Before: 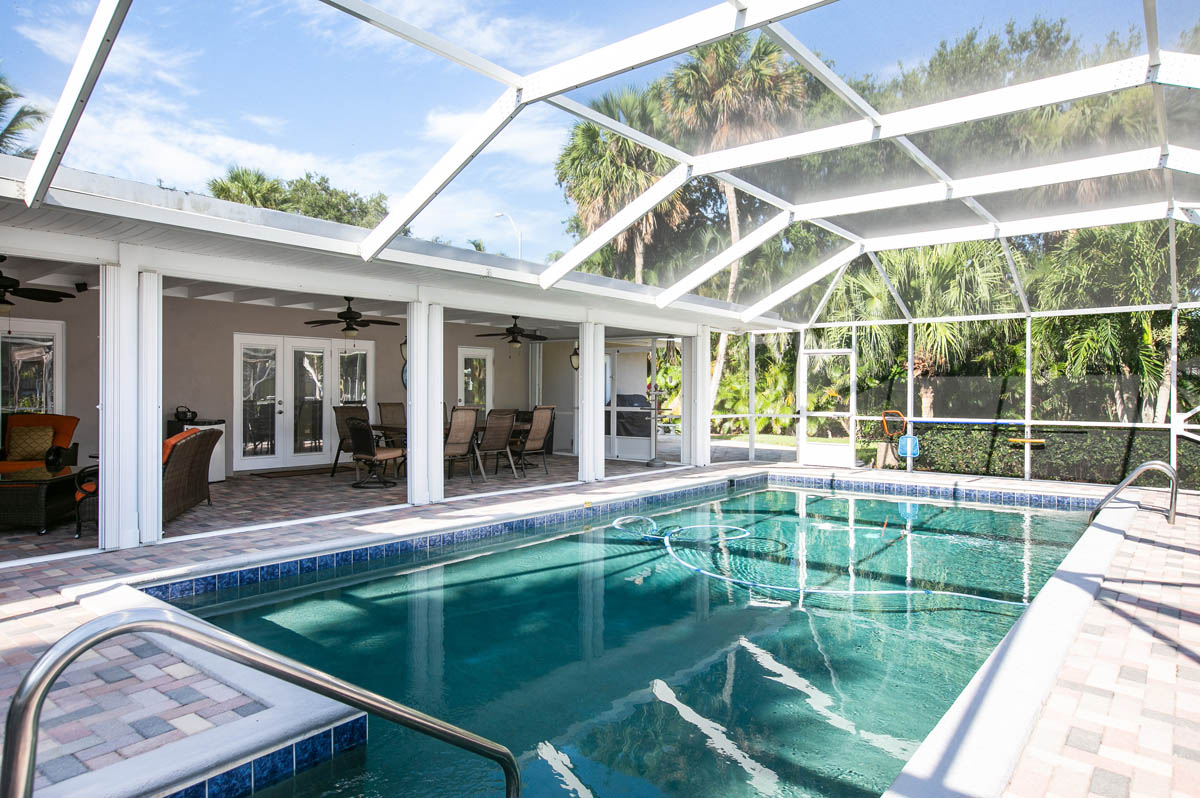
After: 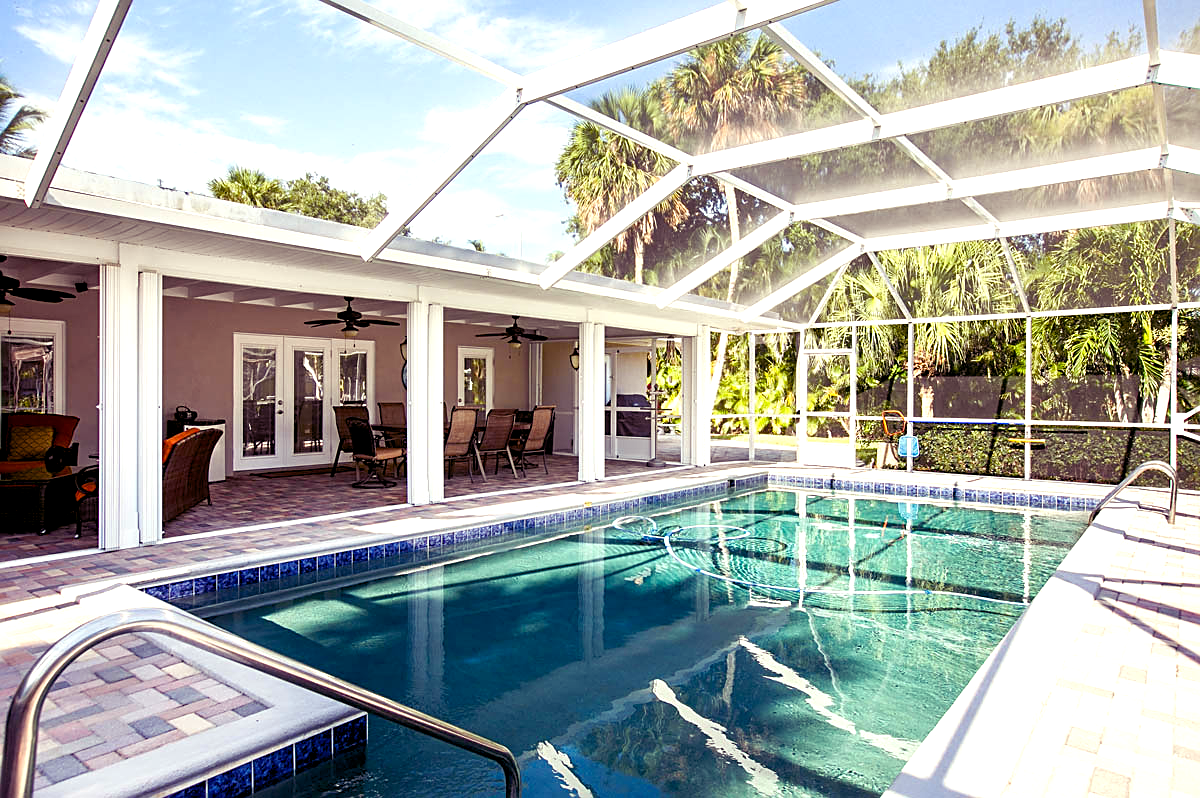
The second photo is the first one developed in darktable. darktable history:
color balance rgb: shadows lift › luminance -21.66%, shadows lift › chroma 8.98%, shadows lift › hue 283.37°, power › chroma 1.55%, power › hue 25.59°, highlights gain › luminance 6.08%, highlights gain › chroma 2.55%, highlights gain › hue 90°, global offset › luminance -0.87%, perceptual saturation grading › global saturation 27.49%, perceptual saturation grading › highlights -28.39%, perceptual saturation grading › mid-tones 15.22%, perceptual saturation grading › shadows 33.98%, perceptual brilliance grading › highlights 10%, perceptual brilliance grading › mid-tones 5%
sharpen: on, module defaults
